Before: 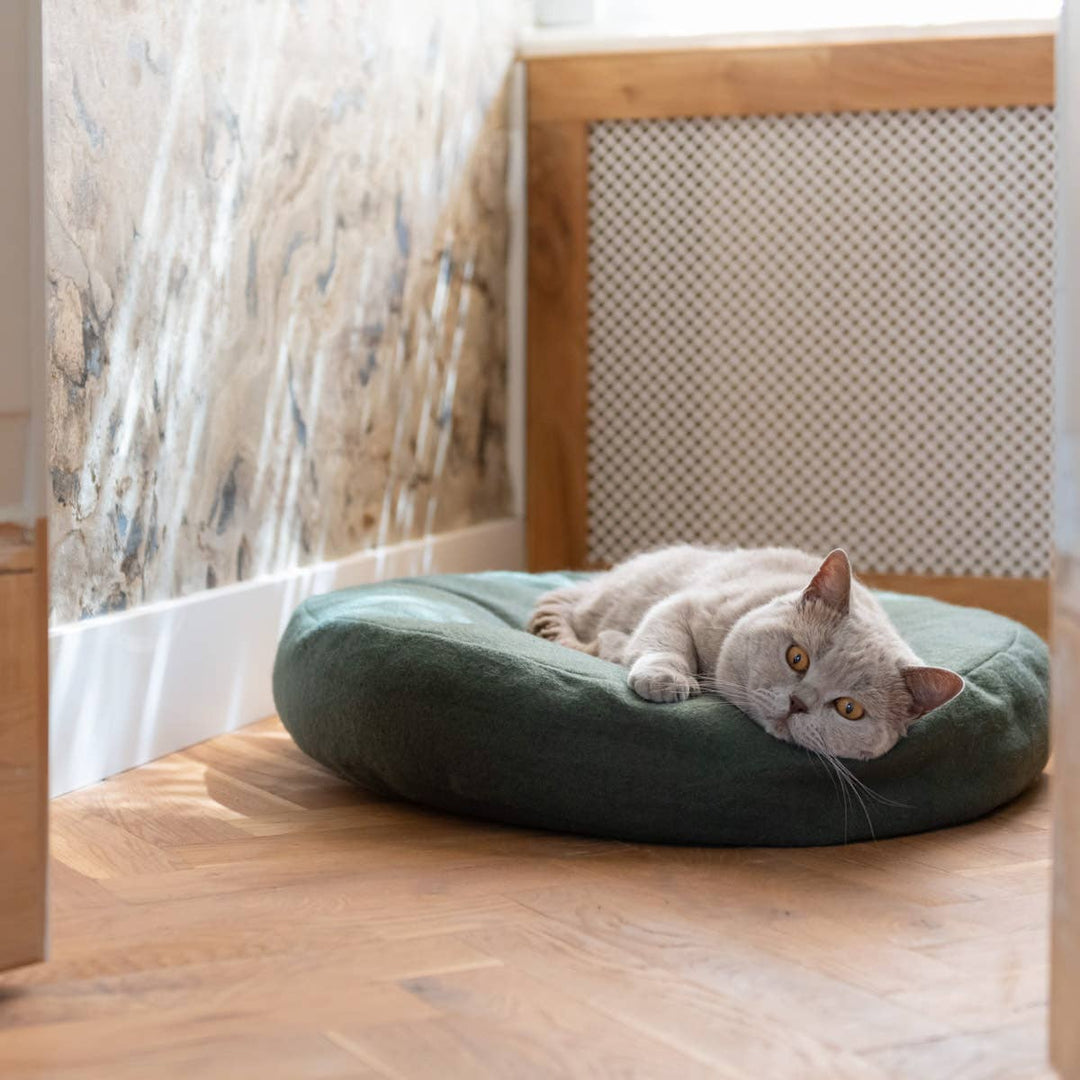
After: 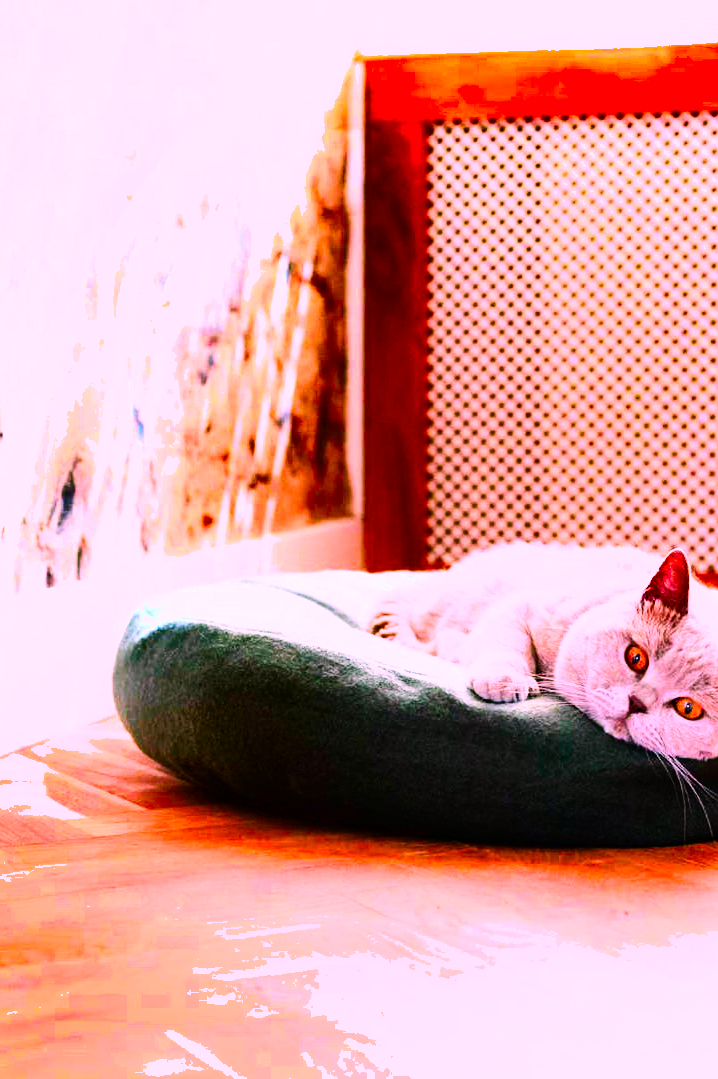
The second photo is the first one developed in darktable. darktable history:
tone equalizer: -8 EV -0.718 EV, -7 EV -0.671 EV, -6 EV -0.56 EV, -5 EV -0.367 EV, -3 EV 0.401 EV, -2 EV 0.6 EV, -1 EV 0.7 EV, +0 EV 0.771 EV, mask exposure compensation -0.508 EV
crop and rotate: left 14.959%, right 18.506%
base curve: curves: ch0 [(0, 0) (0, 0) (0.002, 0.001) (0.008, 0.003) (0.019, 0.011) (0.037, 0.037) (0.064, 0.11) (0.102, 0.232) (0.152, 0.379) (0.216, 0.524) (0.296, 0.665) (0.394, 0.789) (0.512, 0.881) (0.651, 0.945) (0.813, 0.986) (1, 1)]
color balance rgb: shadows lift › chroma 1.002%, shadows lift › hue 240.5°, perceptual saturation grading › global saturation 24.587%, perceptual saturation grading › highlights -51.143%, perceptual saturation grading › mid-tones 19.389%, perceptual saturation grading › shadows 60.87%, global vibrance 20%
shadows and highlights: shadows 20.94, highlights -80.94, soften with gaussian
color correction: highlights a* 19.1, highlights b* -12.15, saturation 1.68
exposure: black level correction 0.001, exposure 0.299 EV, compensate exposure bias true, compensate highlight preservation false
